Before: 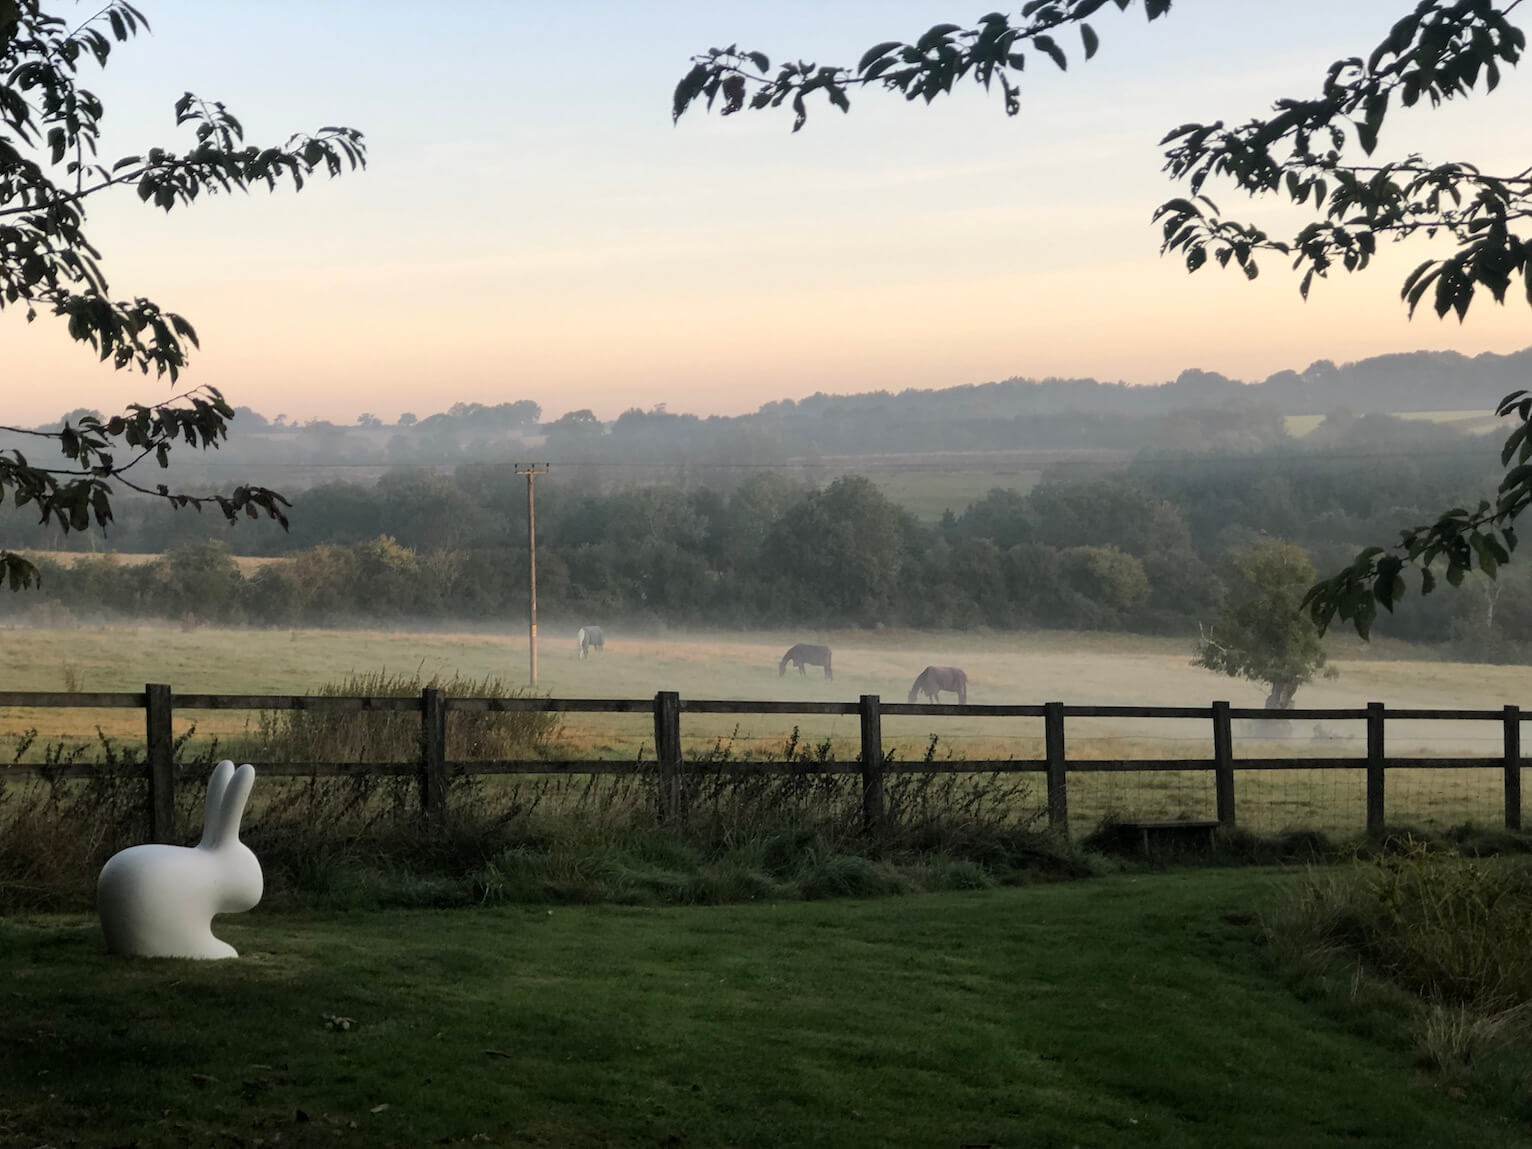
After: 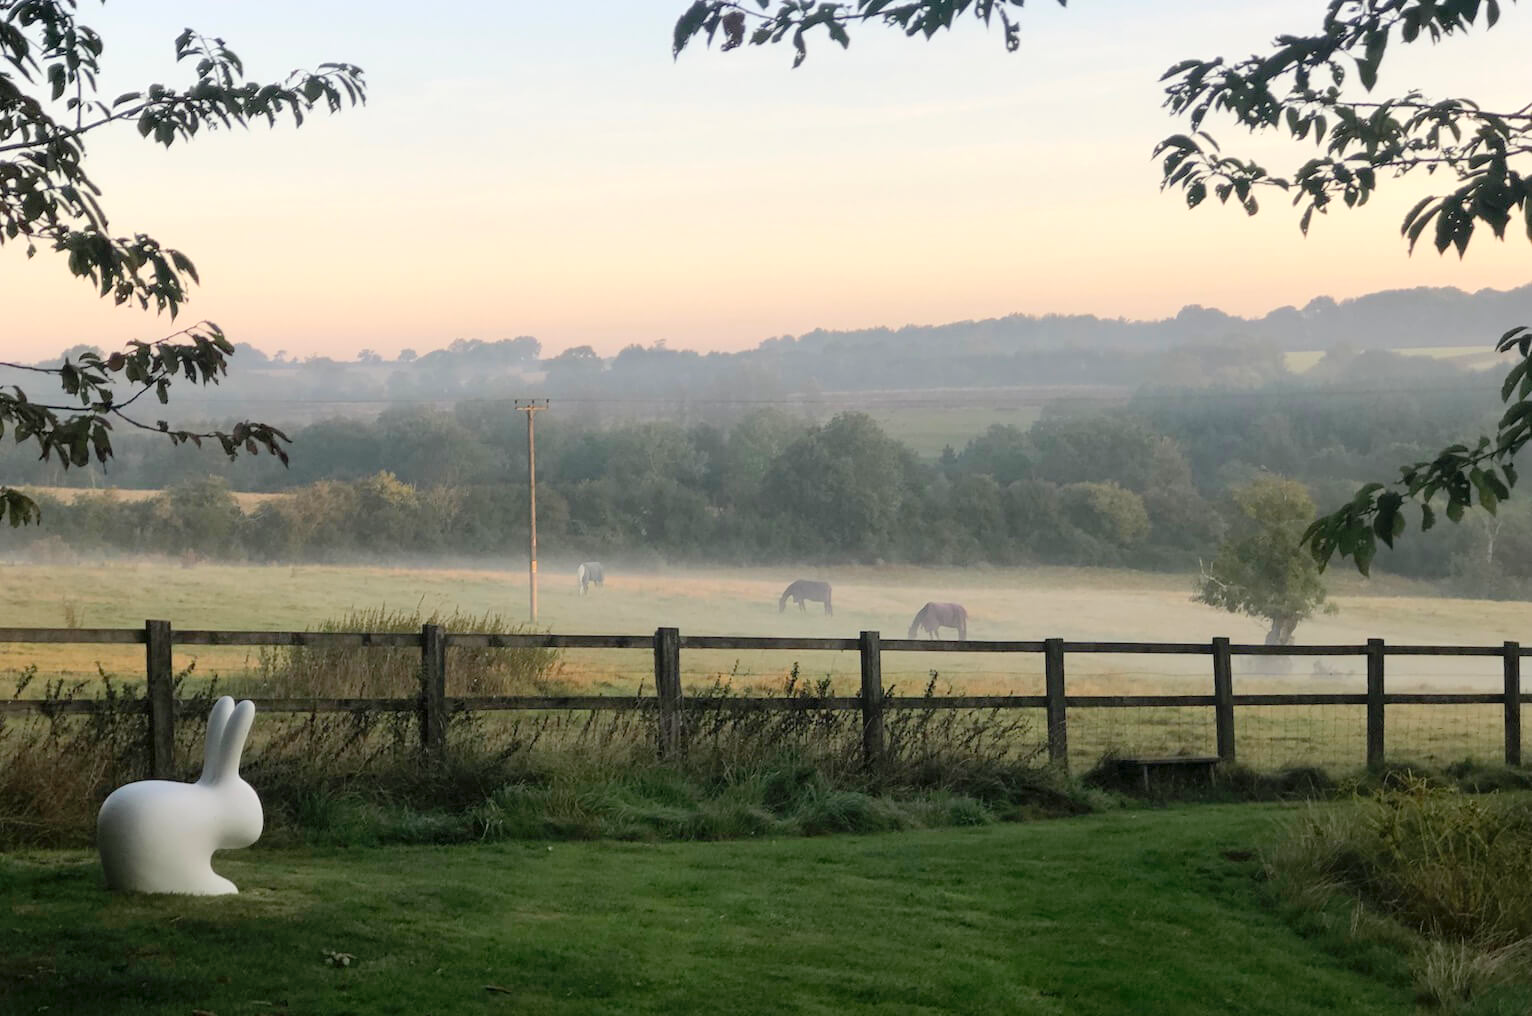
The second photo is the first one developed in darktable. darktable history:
crop and rotate: top 5.6%, bottom 5.938%
levels: levels [0, 0.43, 0.984]
